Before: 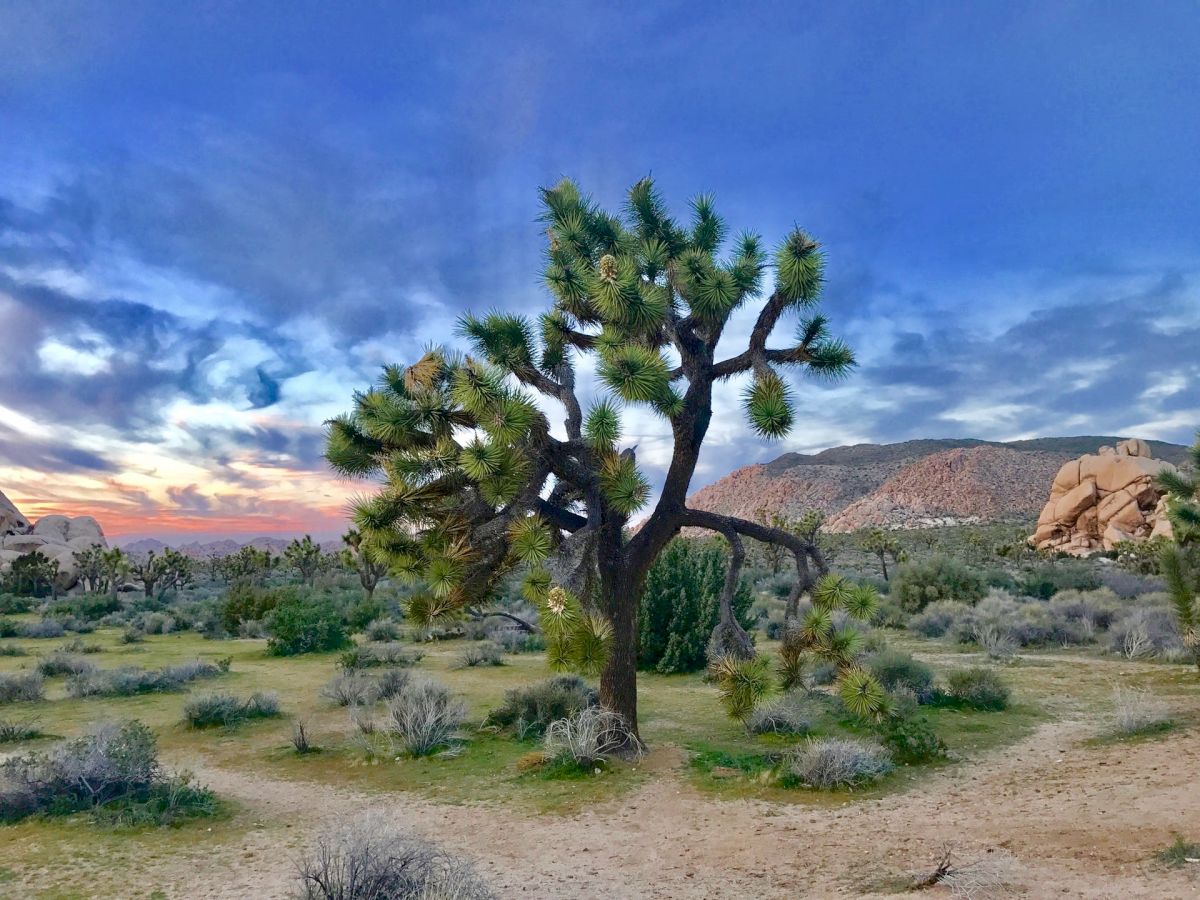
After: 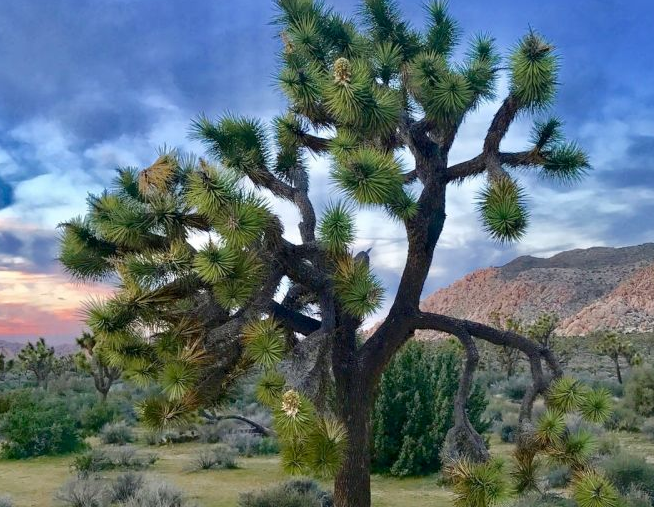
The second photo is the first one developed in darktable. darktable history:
crop and rotate: left 22.215%, top 21.957%, right 23.251%, bottom 21.663%
